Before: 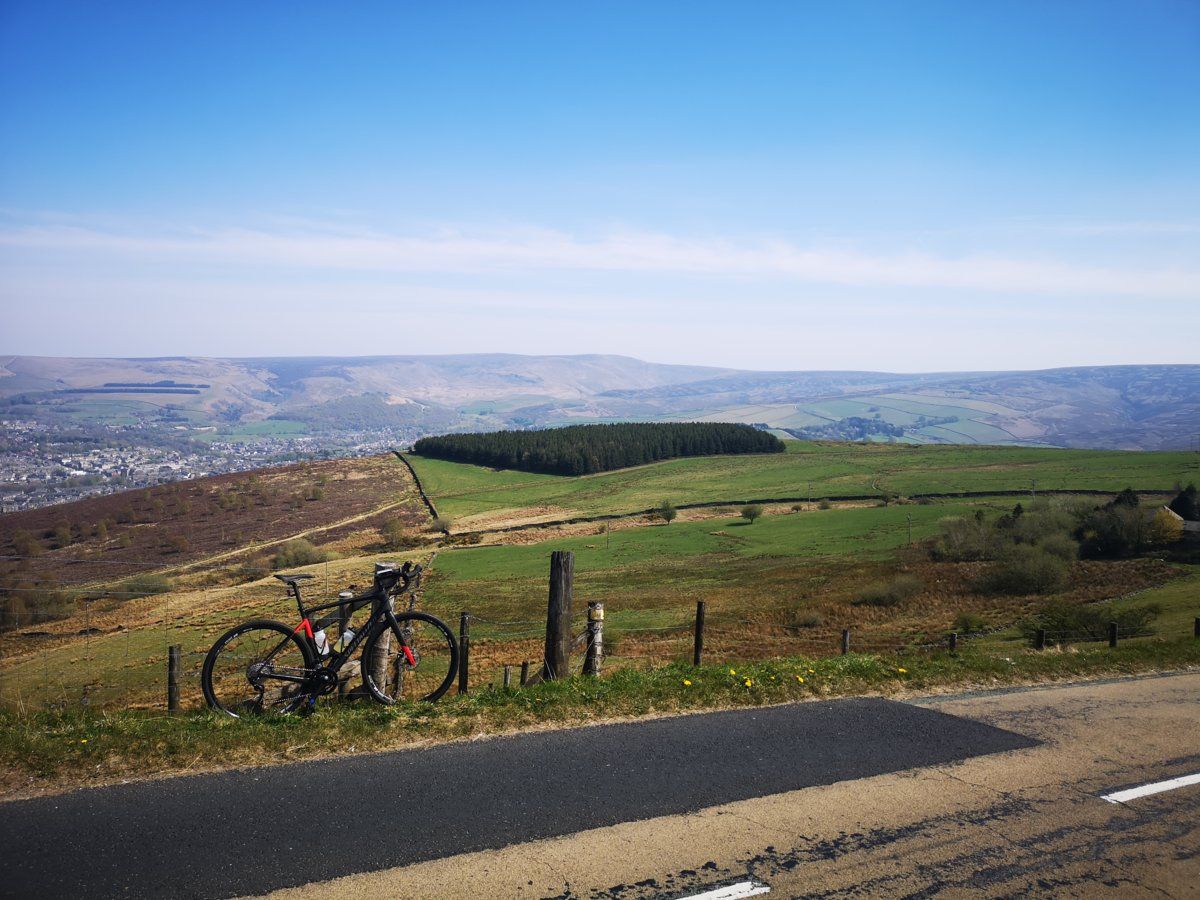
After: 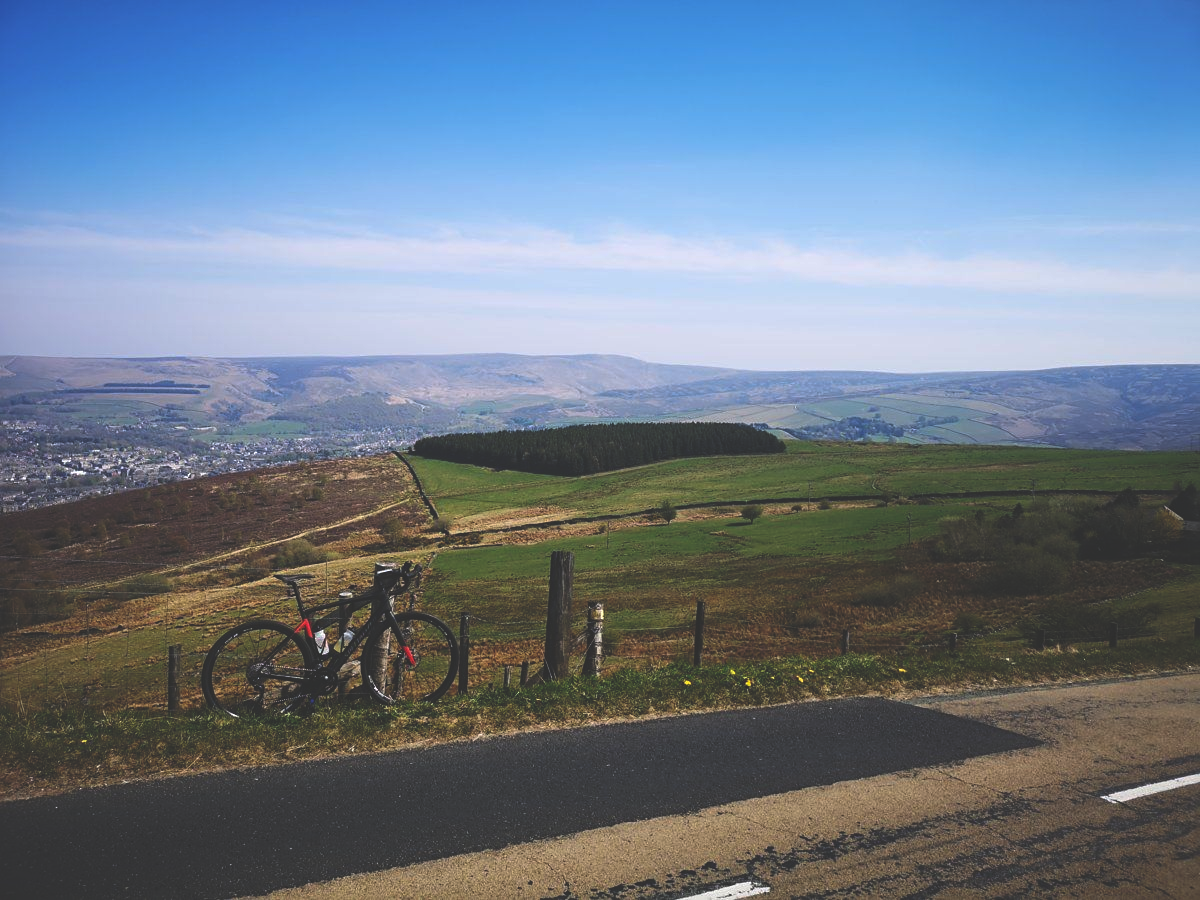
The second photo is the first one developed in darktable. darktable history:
rgb curve: curves: ch0 [(0, 0.186) (0.314, 0.284) (0.775, 0.708) (1, 1)], compensate middle gray true, preserve colors none
sharpen: amount 0.2
